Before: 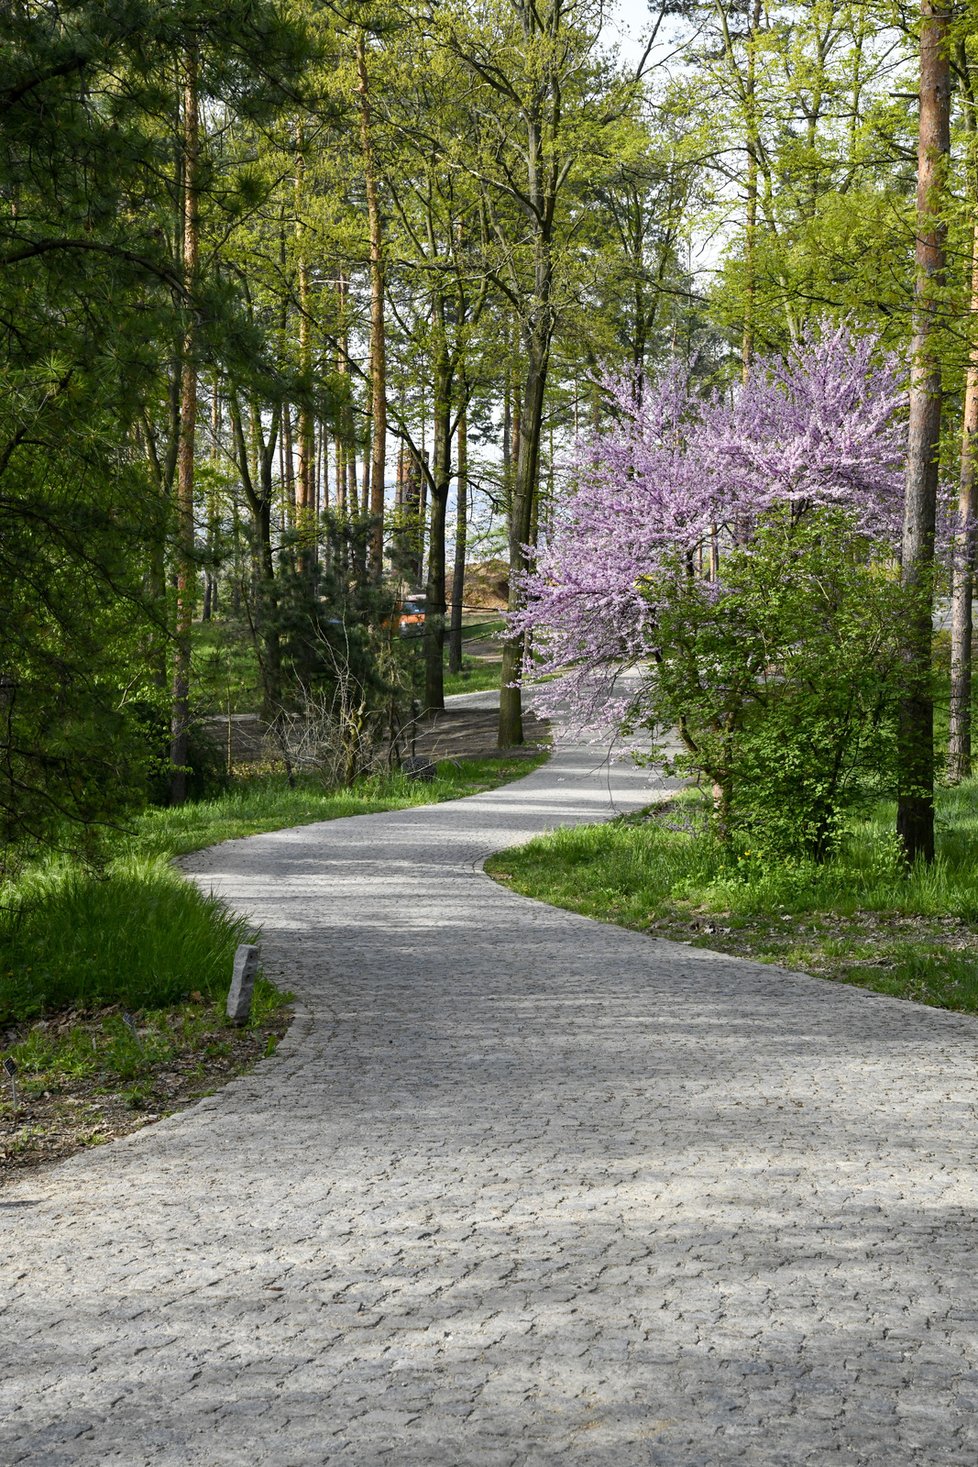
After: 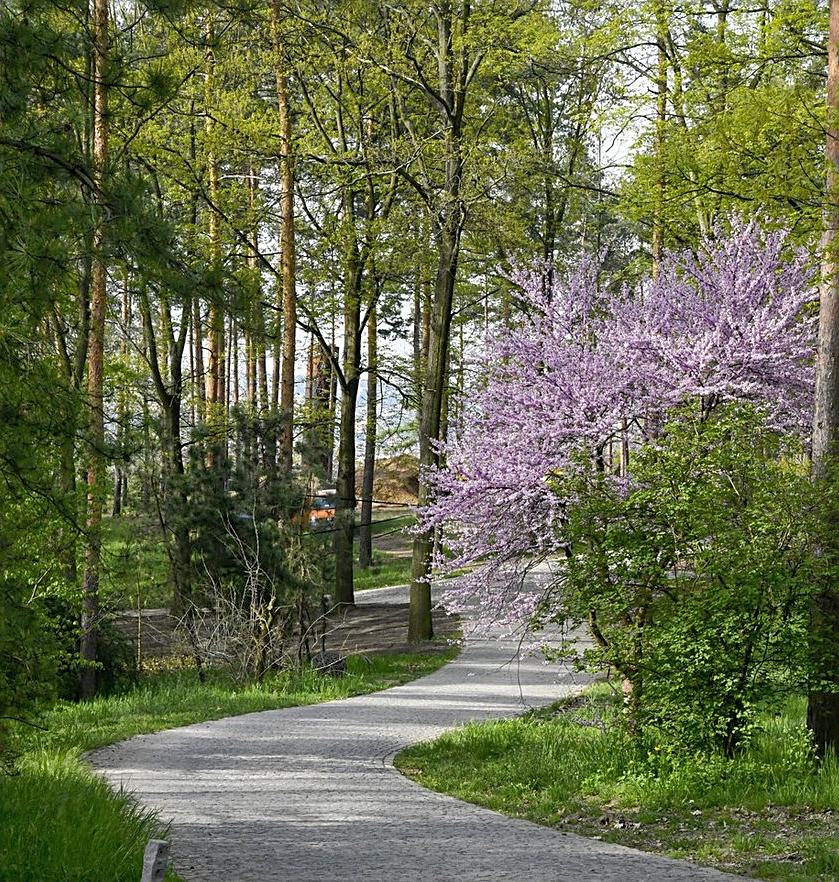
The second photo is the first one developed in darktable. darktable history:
crop and rotate: left 9.381%, top 7.197%, right 4.806%, bottom 32.641%
shadows and highlights: on, module defaults
sharpen: on, module defaults
